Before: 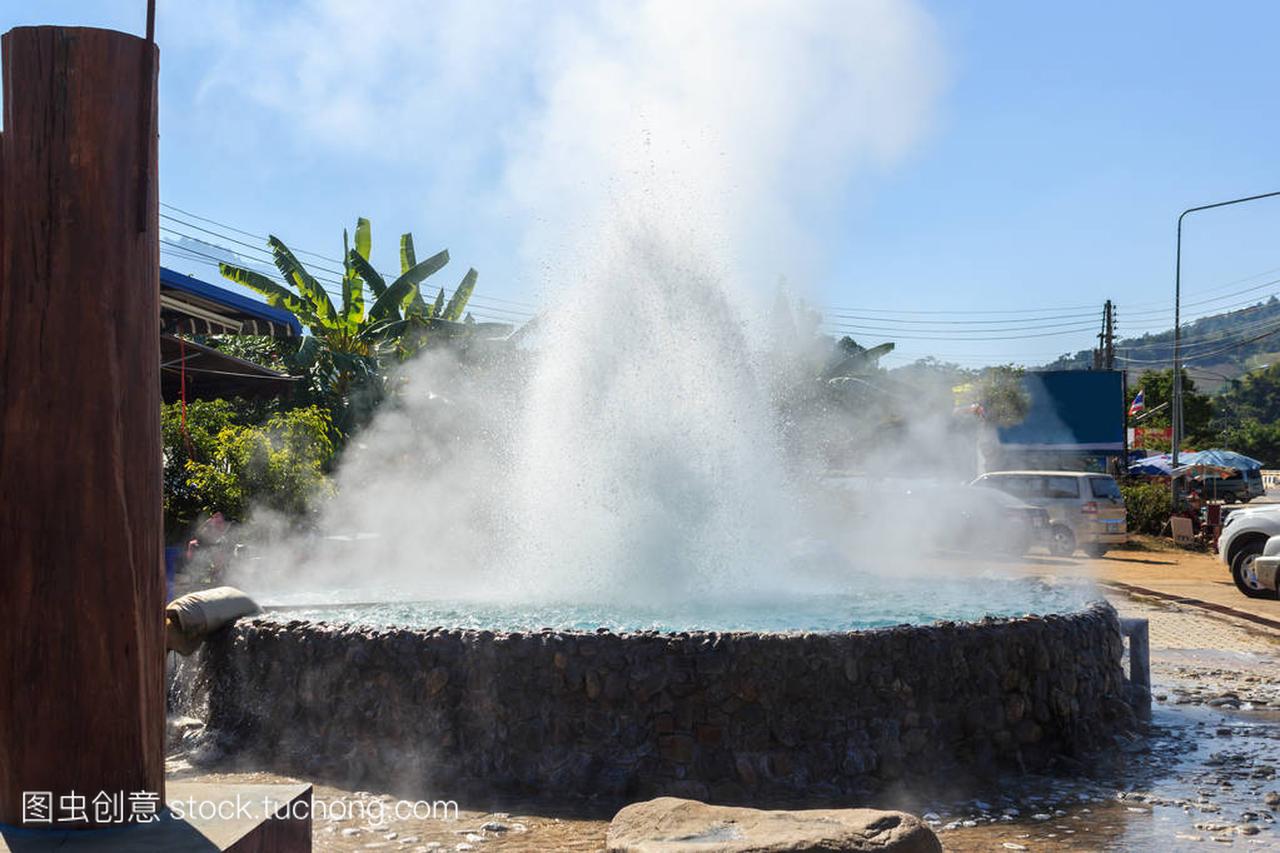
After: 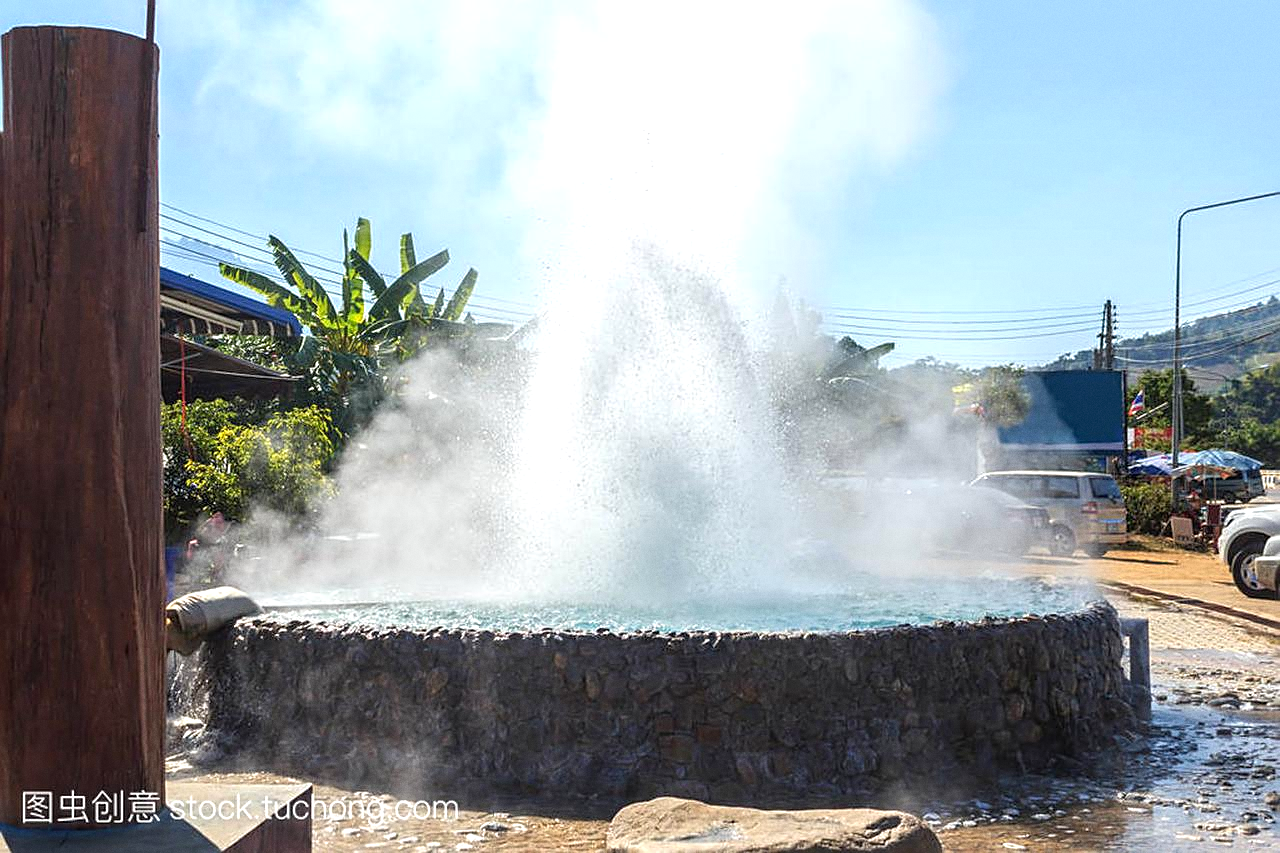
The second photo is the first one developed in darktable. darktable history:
exposure: black level correction 0.001, exposure 0.5 EV, compensate exposure bias true, compensate highlight preservation false
sharpen: on, module defaults
local contrast: detail 110%
grain: coarseness 0.09 ISO, strength 16.61%
